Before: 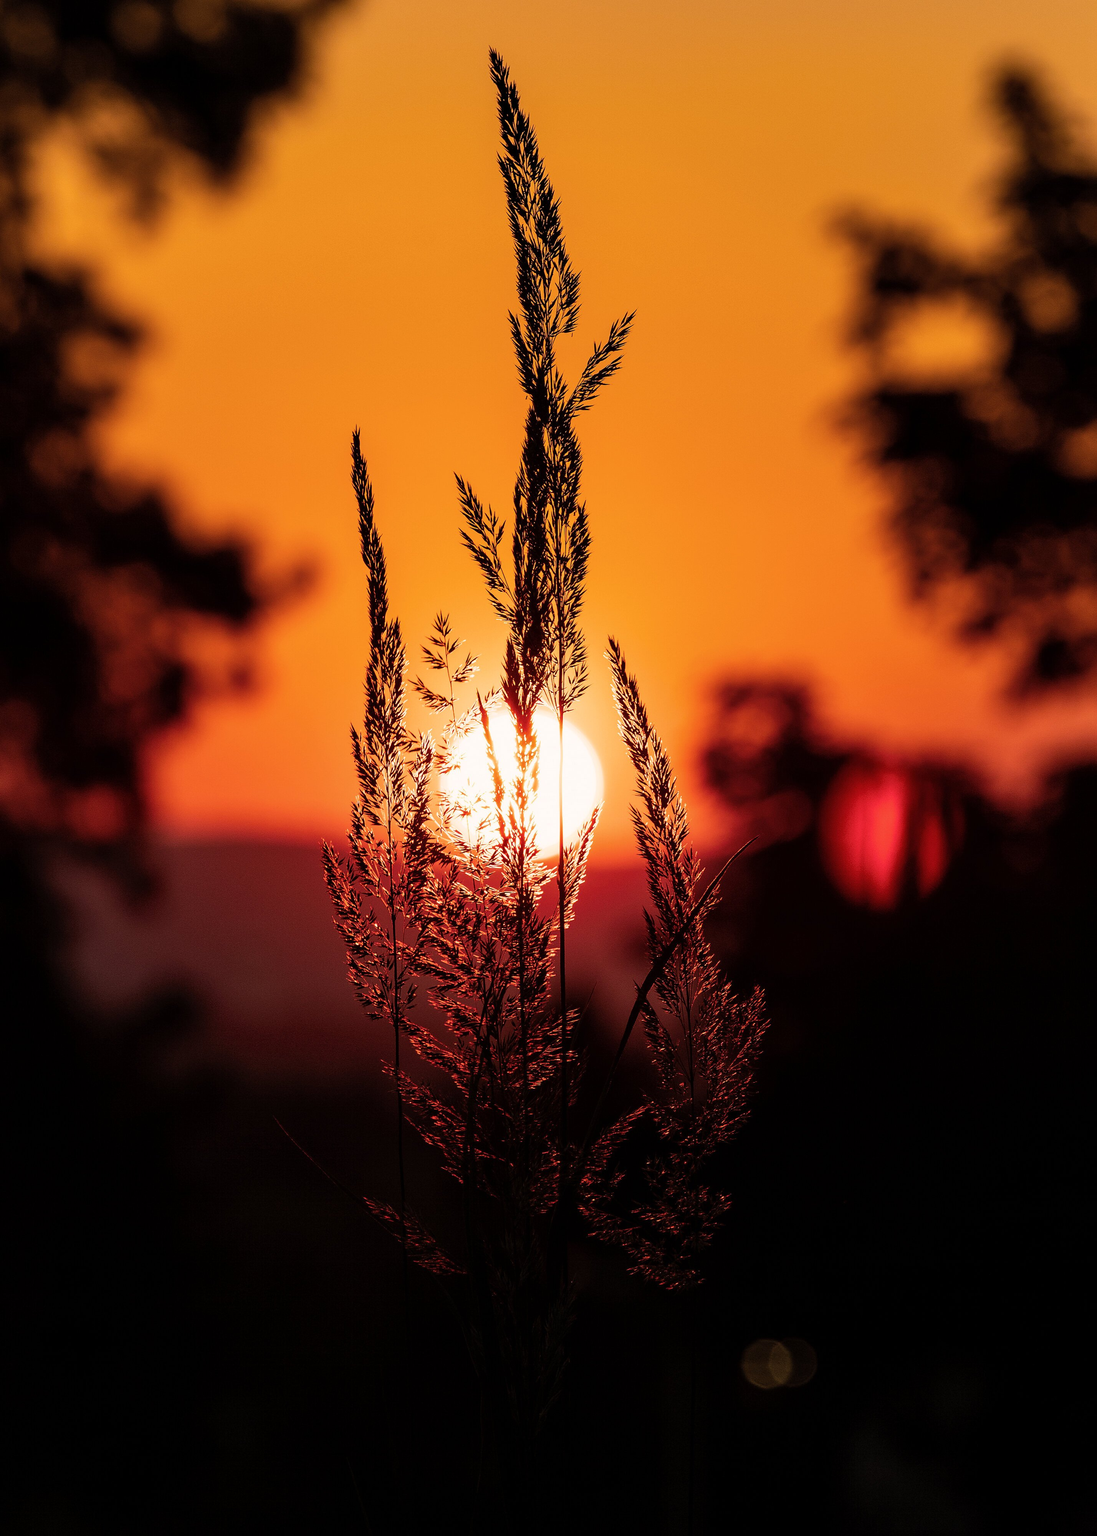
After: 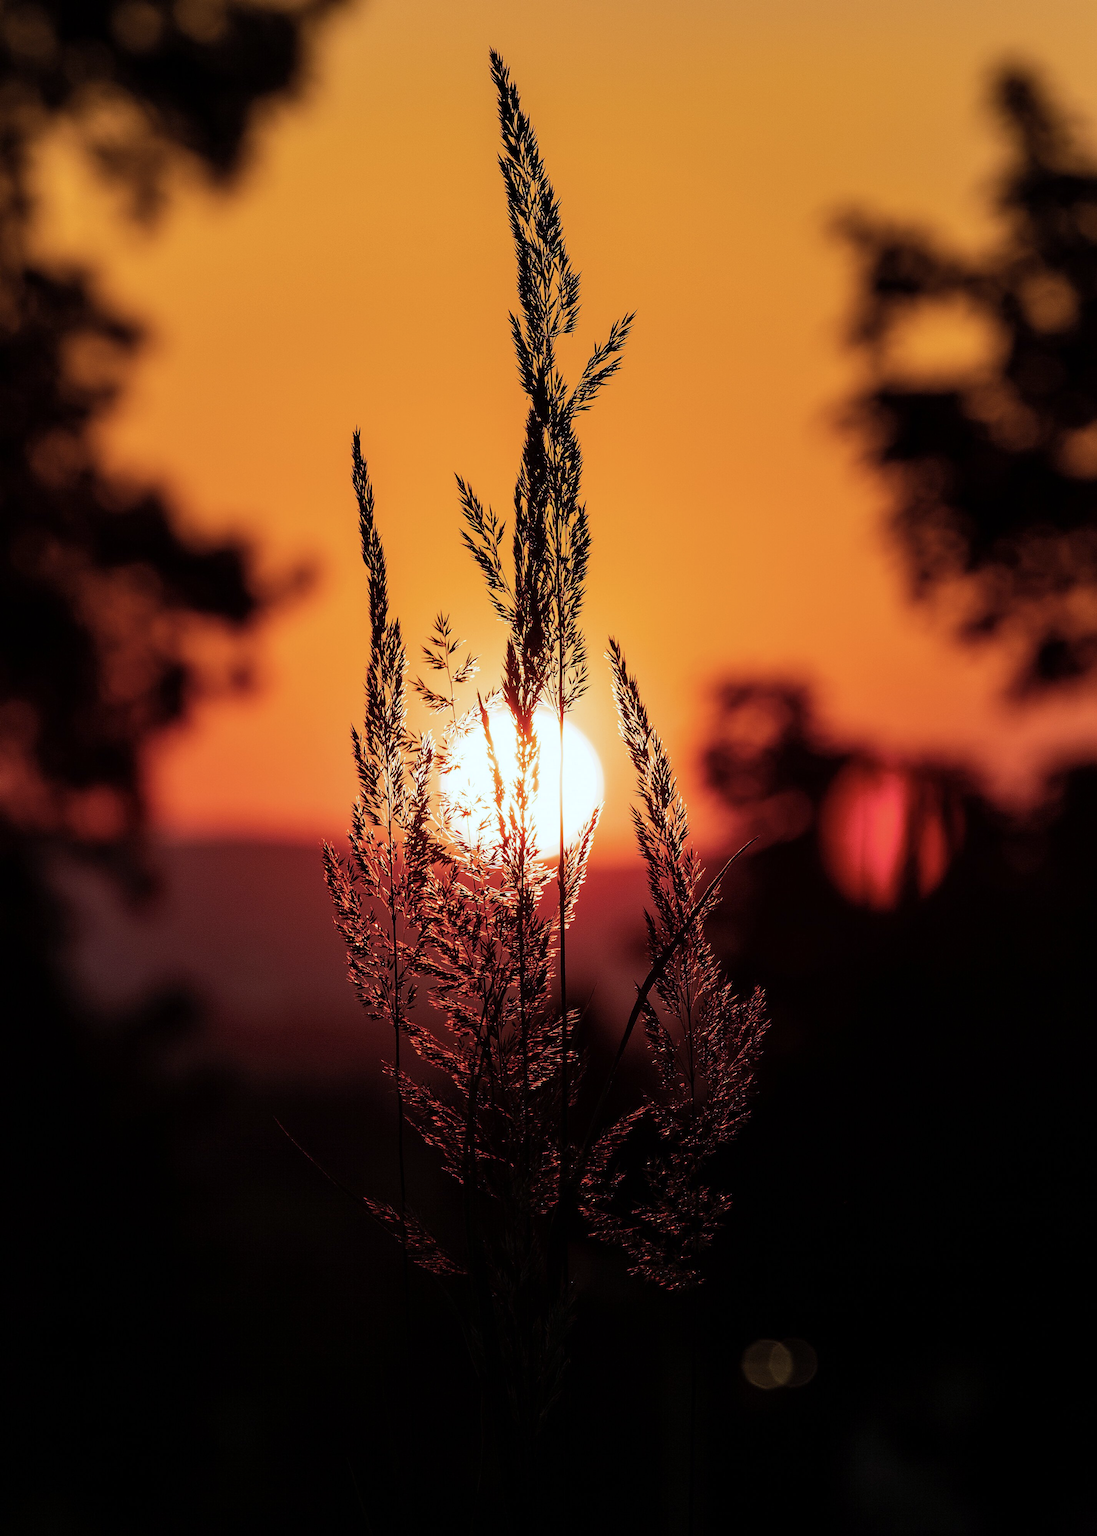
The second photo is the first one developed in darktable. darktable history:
color calibration: illuminant as shot in camera, x 0.369, y 0.382, temperature 4319.98 K
color correction: highlights a* -4.76, highlights b* 5.06, saturation 0.94
tone equalizer: edges refinement/feathering 500, mask exposure compensation -1.24 EV, preserve details no
